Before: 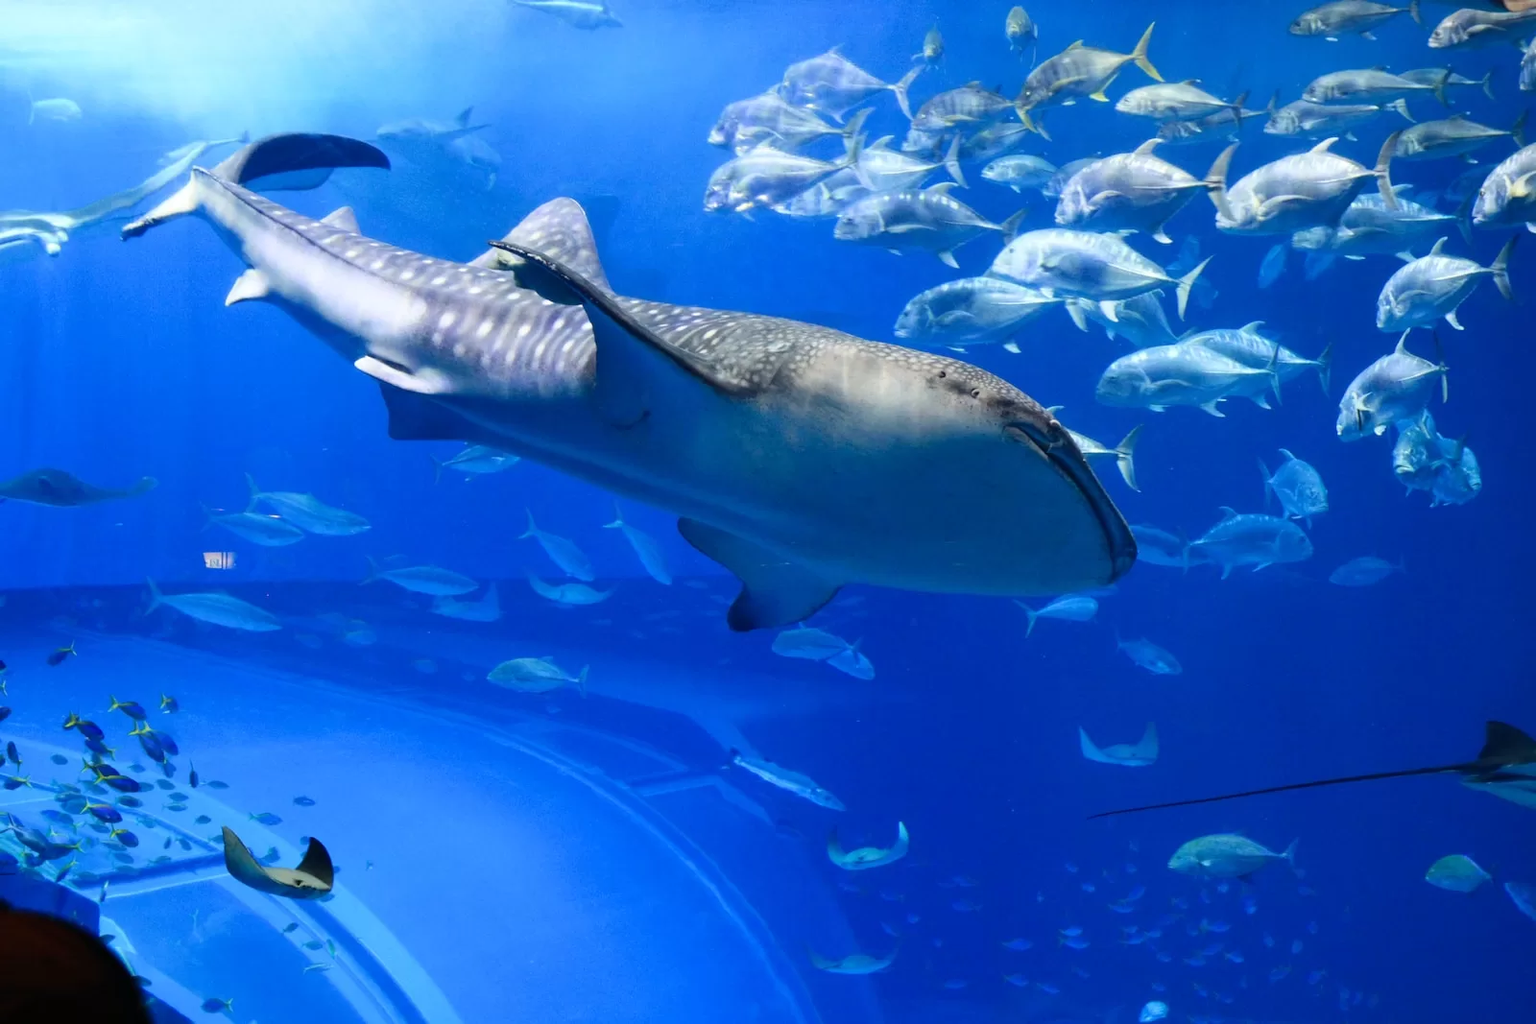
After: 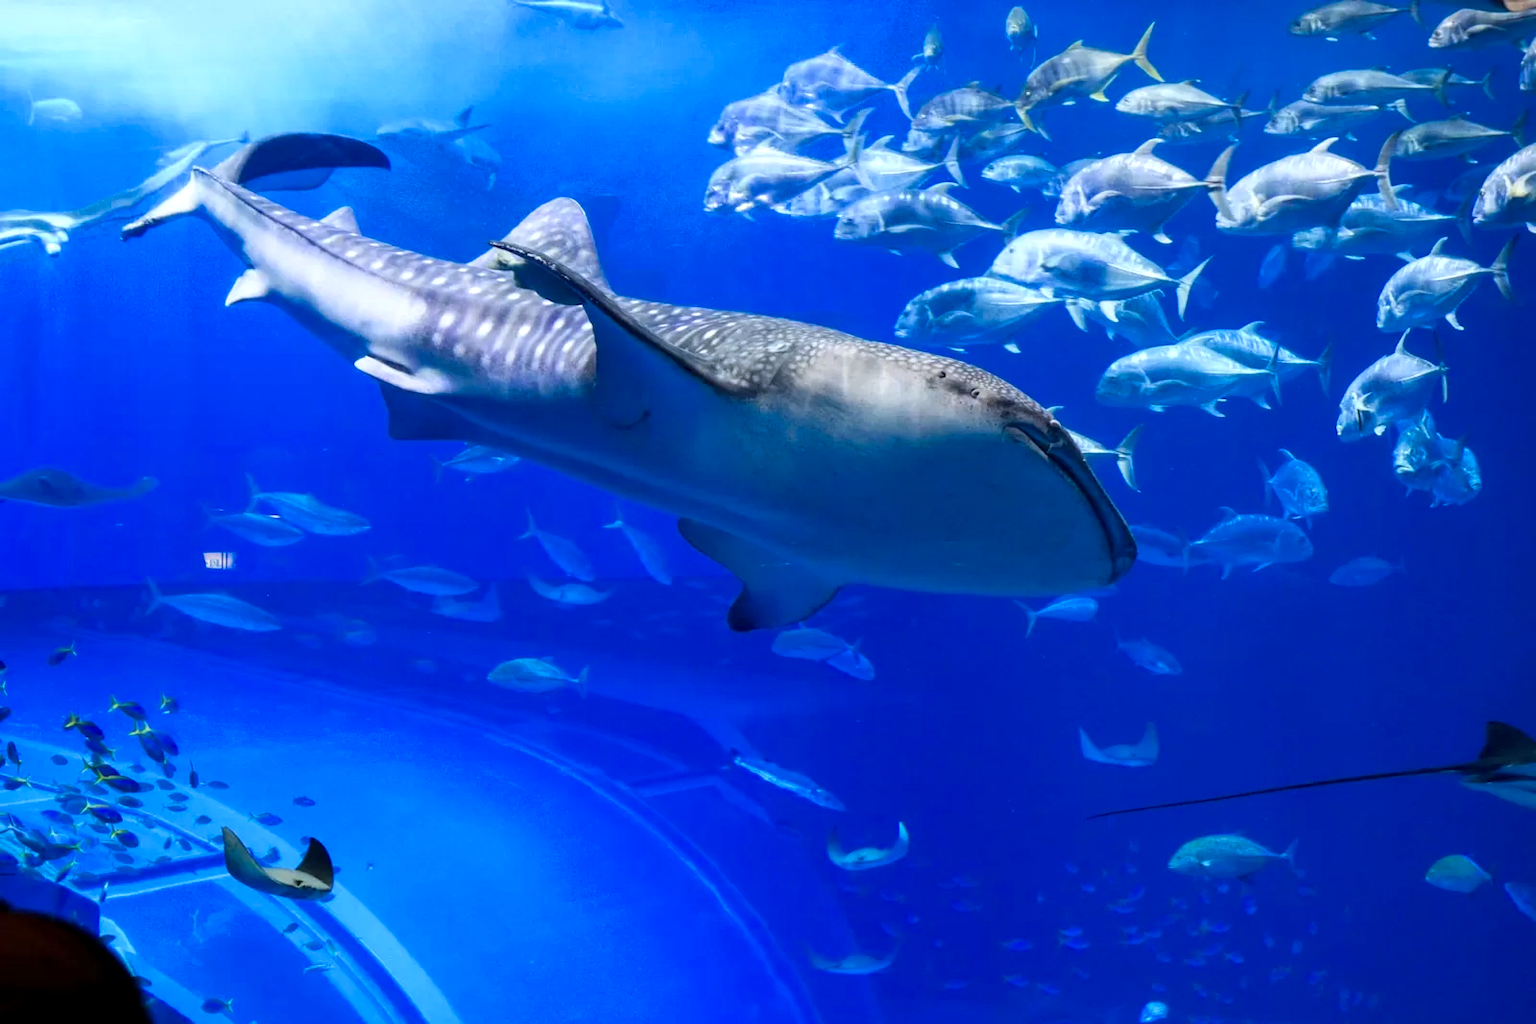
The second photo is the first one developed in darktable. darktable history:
white balance: red 1, blue 1
color balance rgb: shadows fall-off 101%, linear chroma grading › mid-tones 7.63%, perceptual saturation grading › mid-tones 11.68%, mask middle-gray fulcrum 22.45%, global vibrance 10.11%, saturation formula JzAzBz (2021)
color calibration: illuminant as shot in camera, x 0.358, y 0.373, temperature 4628.91 K
local contrast: on, module defaults
